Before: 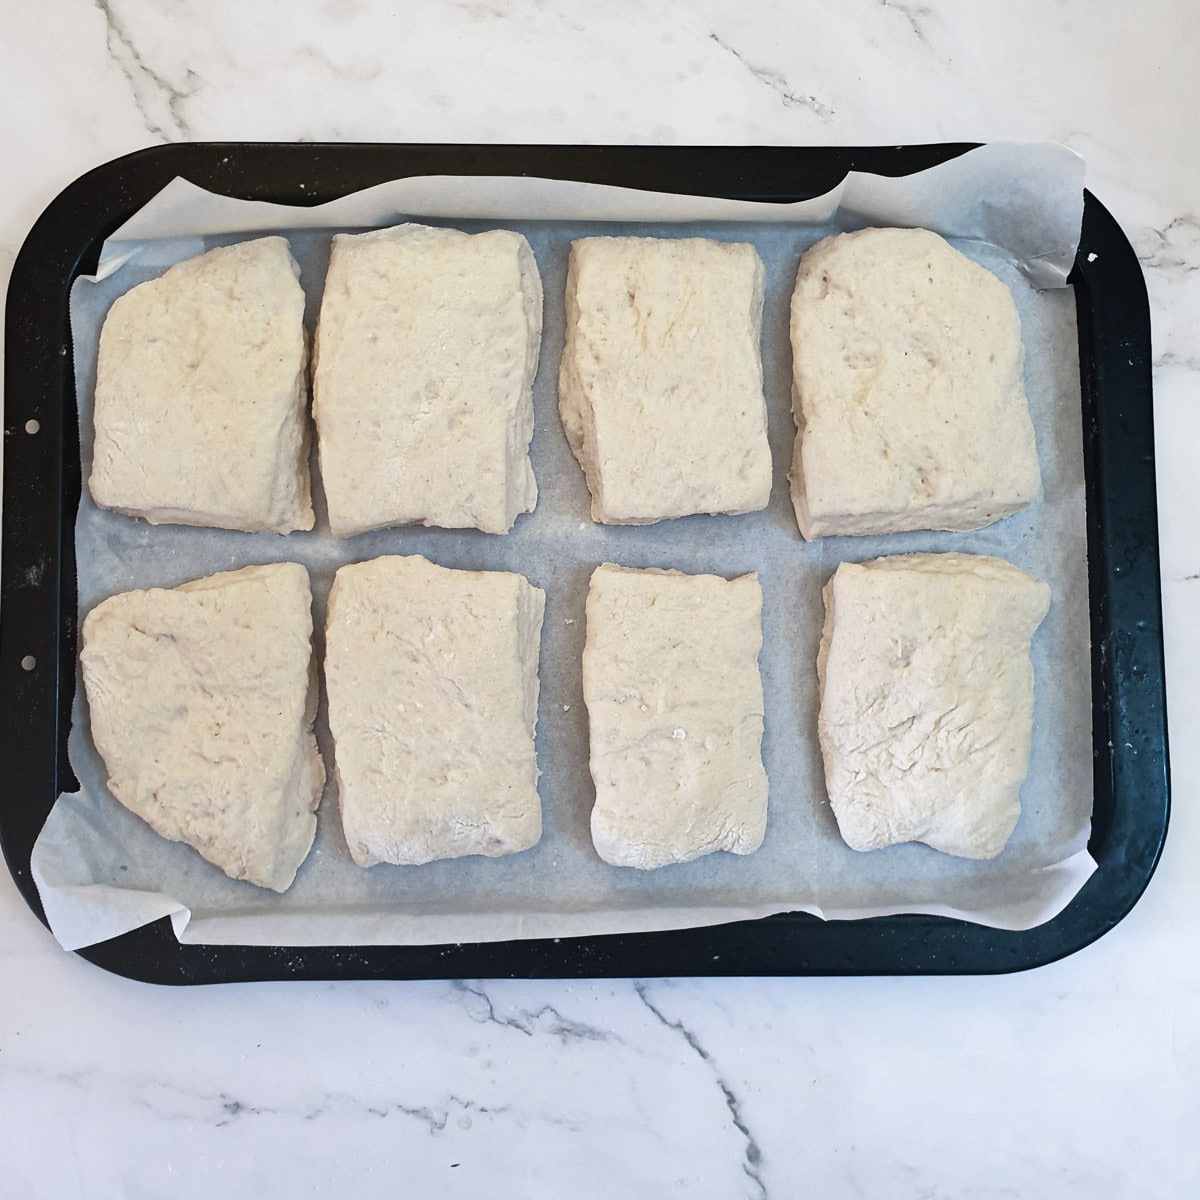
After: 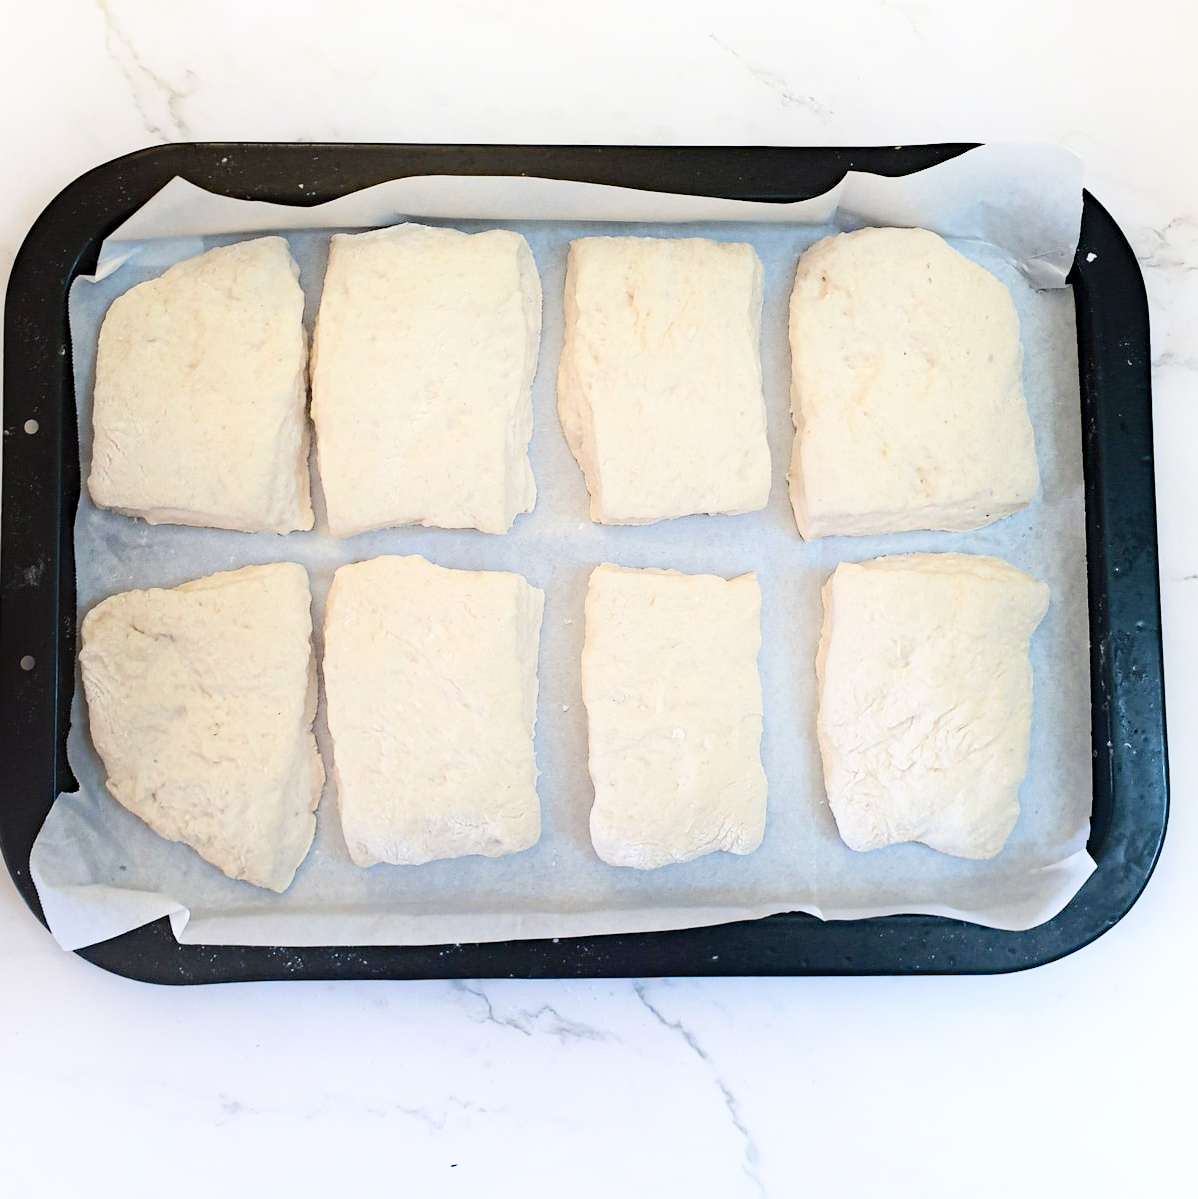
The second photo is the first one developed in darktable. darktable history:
crop and rotate: left 0.139%, bottom 0.012%
shadows and highlights: shadows -89.72, highlights 88.28, soften with gaussian
haze removal: compatibility mode true, adaptive false
levels: levels [0, 0.478, 1]
